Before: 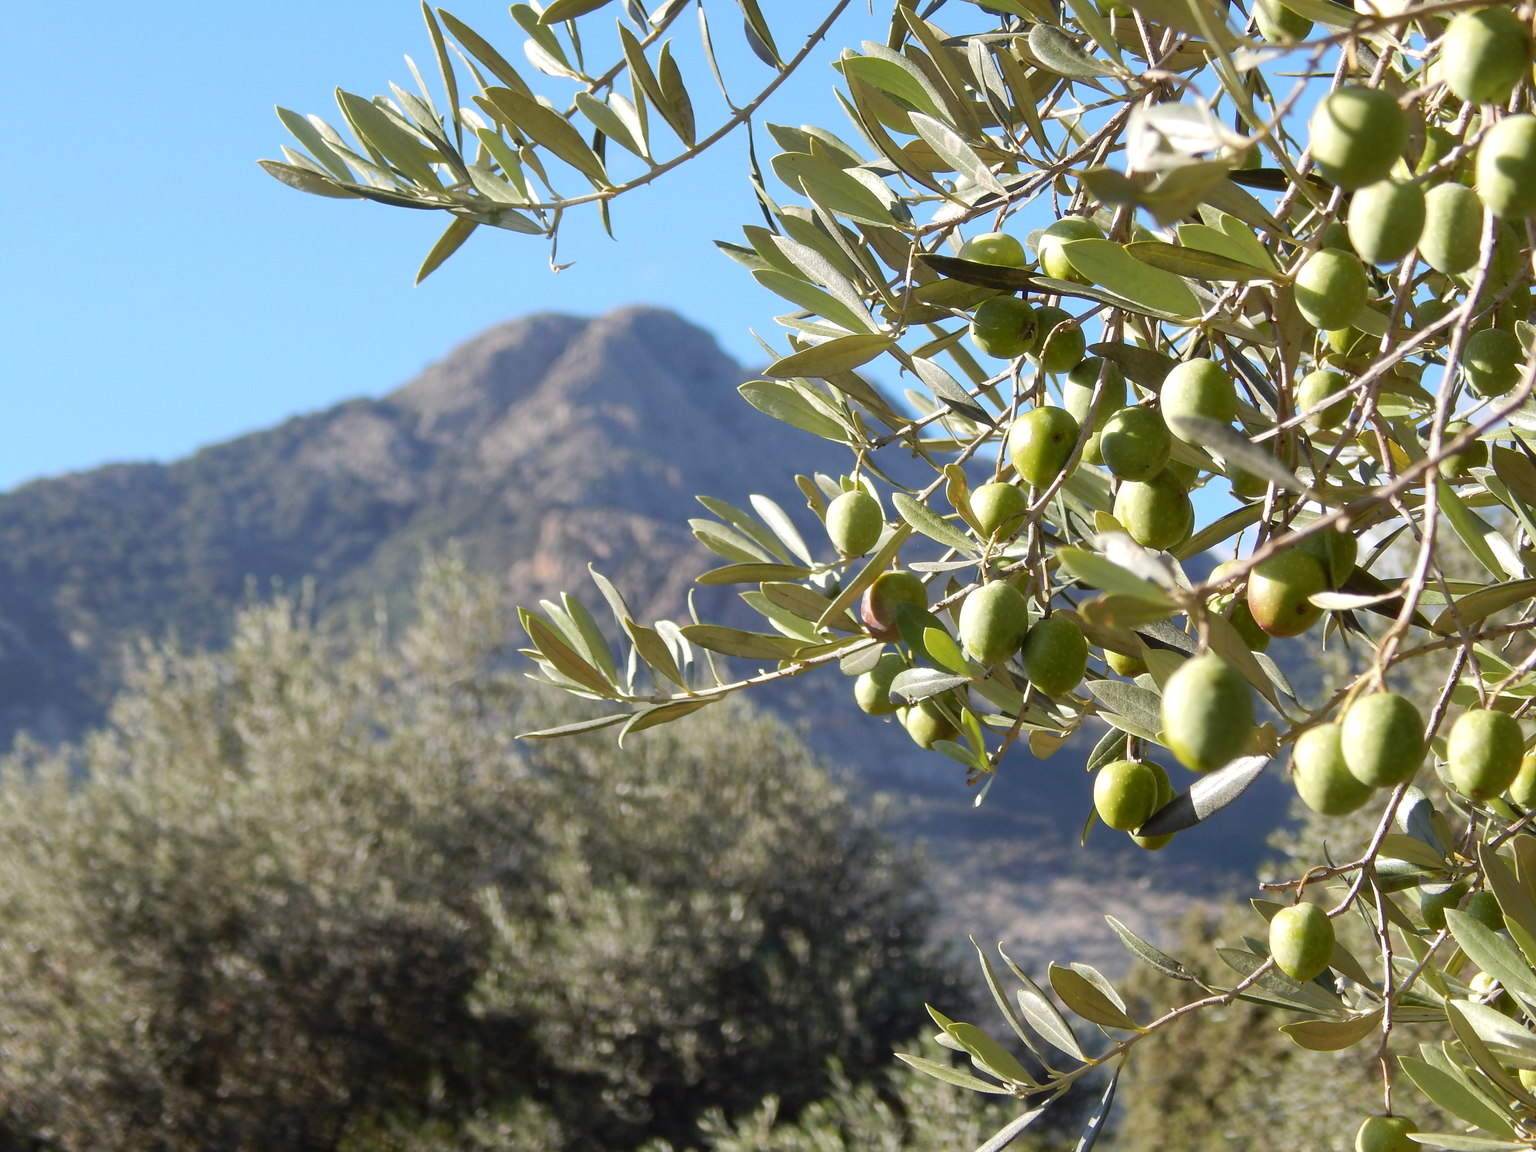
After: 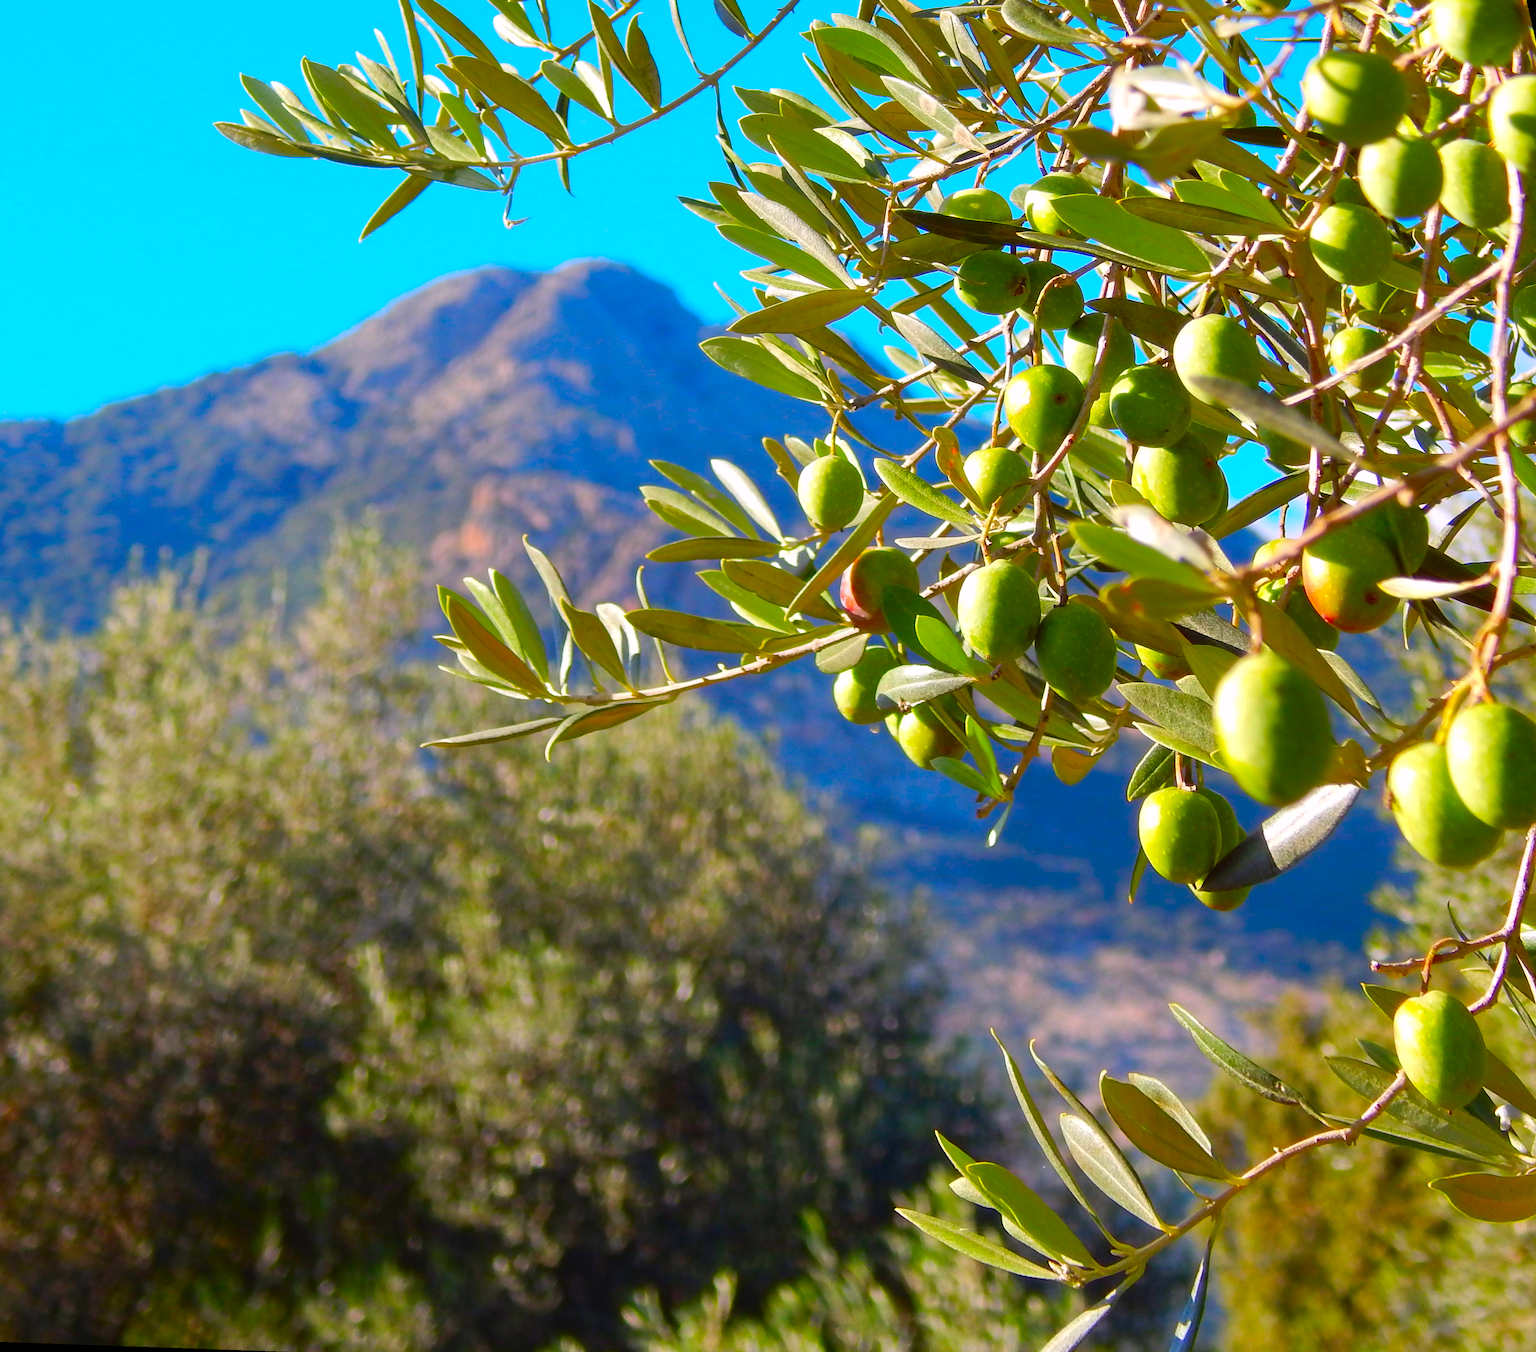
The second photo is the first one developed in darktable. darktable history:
rotate and perspective: rotation 0.72°, lens shift (vertical) -0.352, lens shift (horizontal) -0.051, crop left 0.152, crop right 0.859, crop top 0.019, crop bottom 0.964
color correction: highlights a* 1.59, highlights b* -1.7, saturation 2.48
